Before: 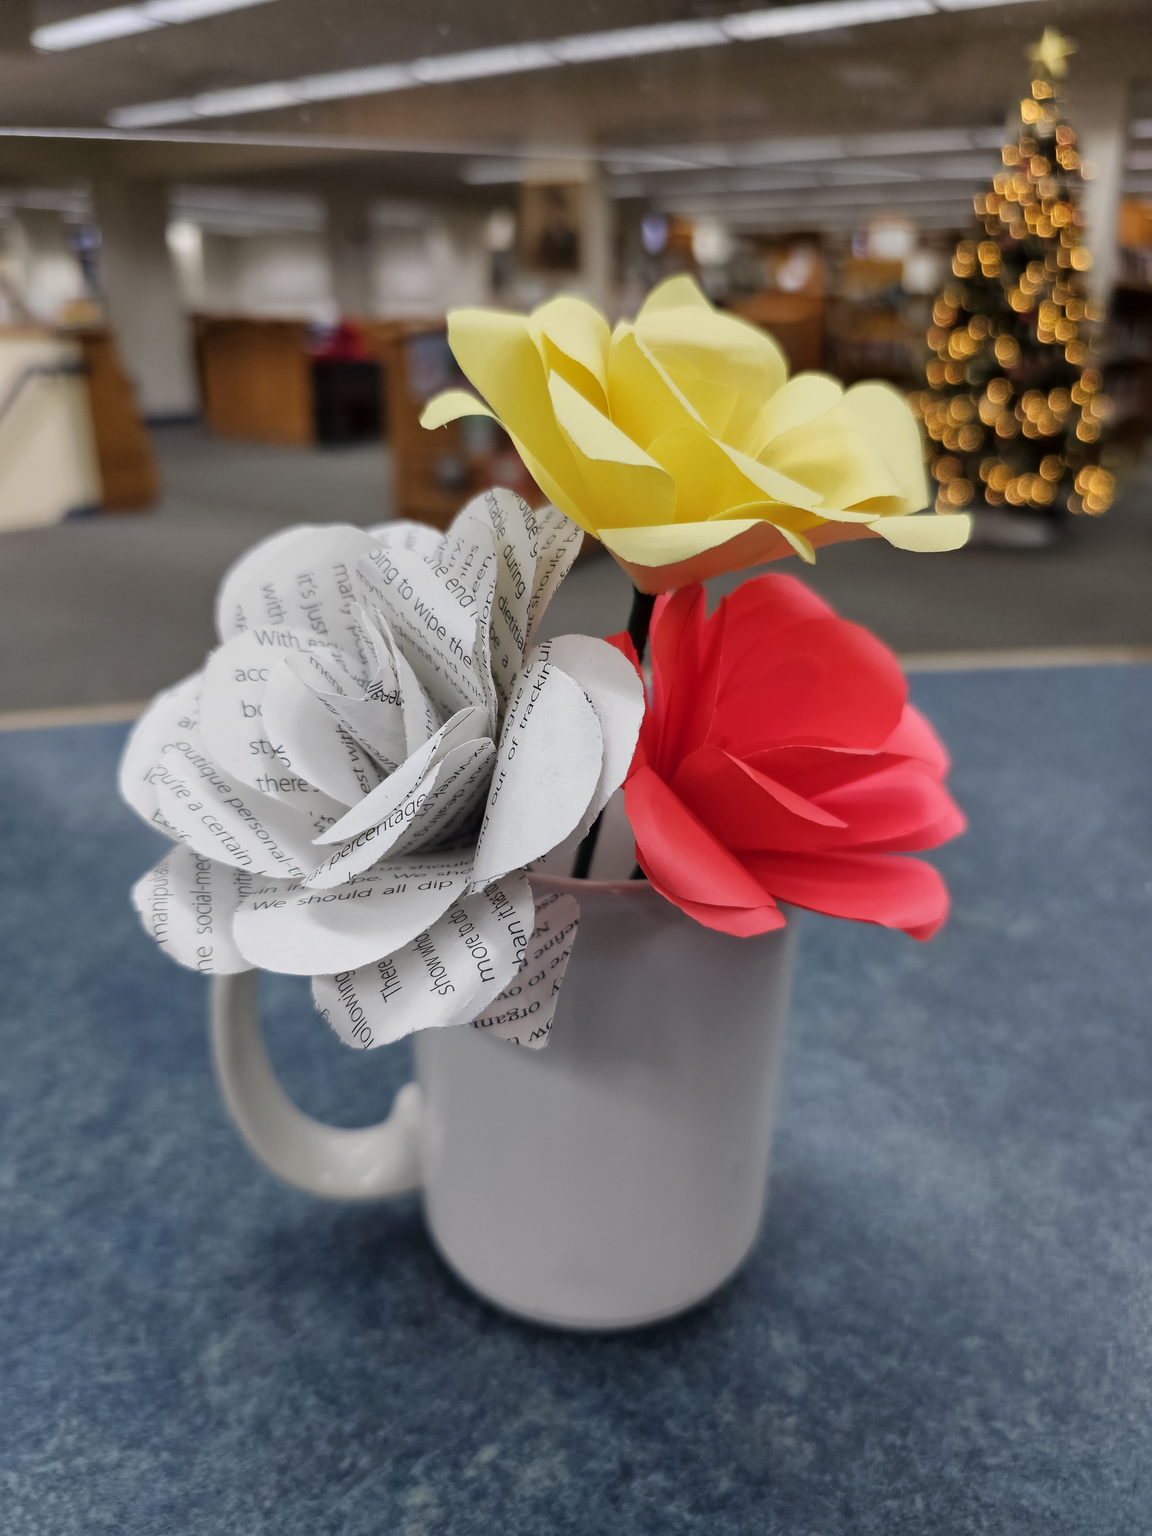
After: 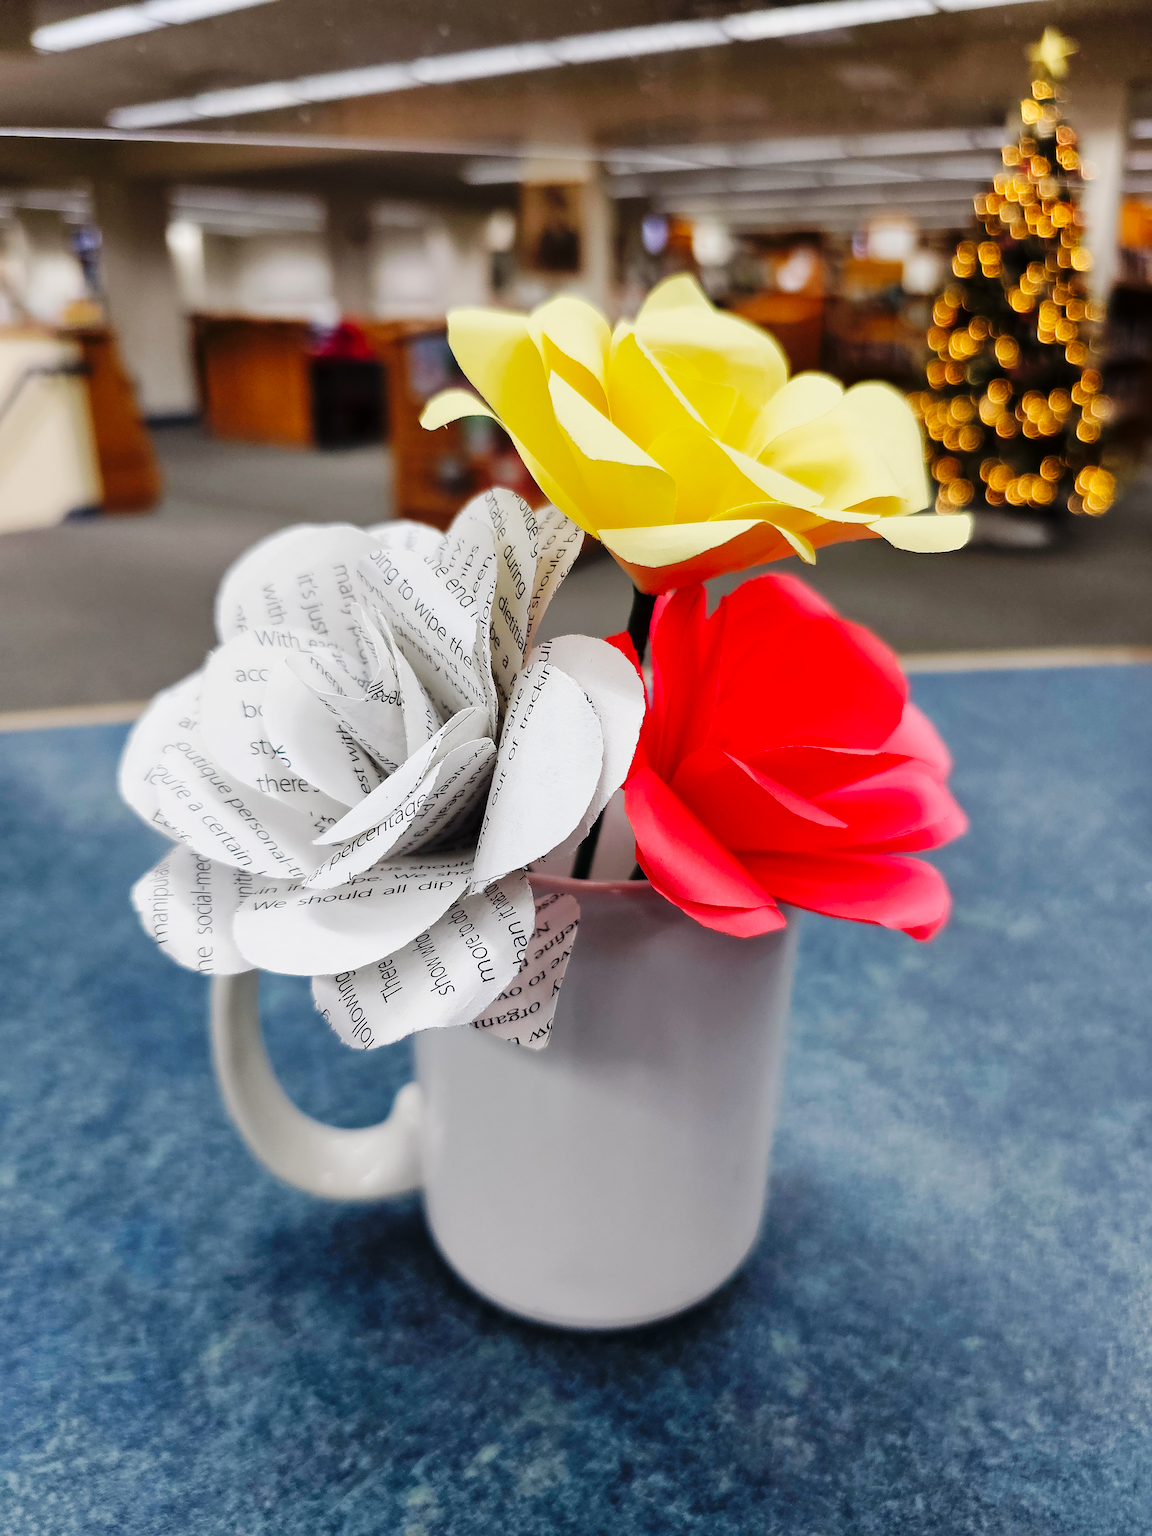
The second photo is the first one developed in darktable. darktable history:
base curve: curves: ch0 [(0, 0) (0.036, 0.025) (0.121, 0.166) (0.206, 0.329) (0.605, 0.79) (1, 1)], preserve colors none
sharpen: on, module defaults
